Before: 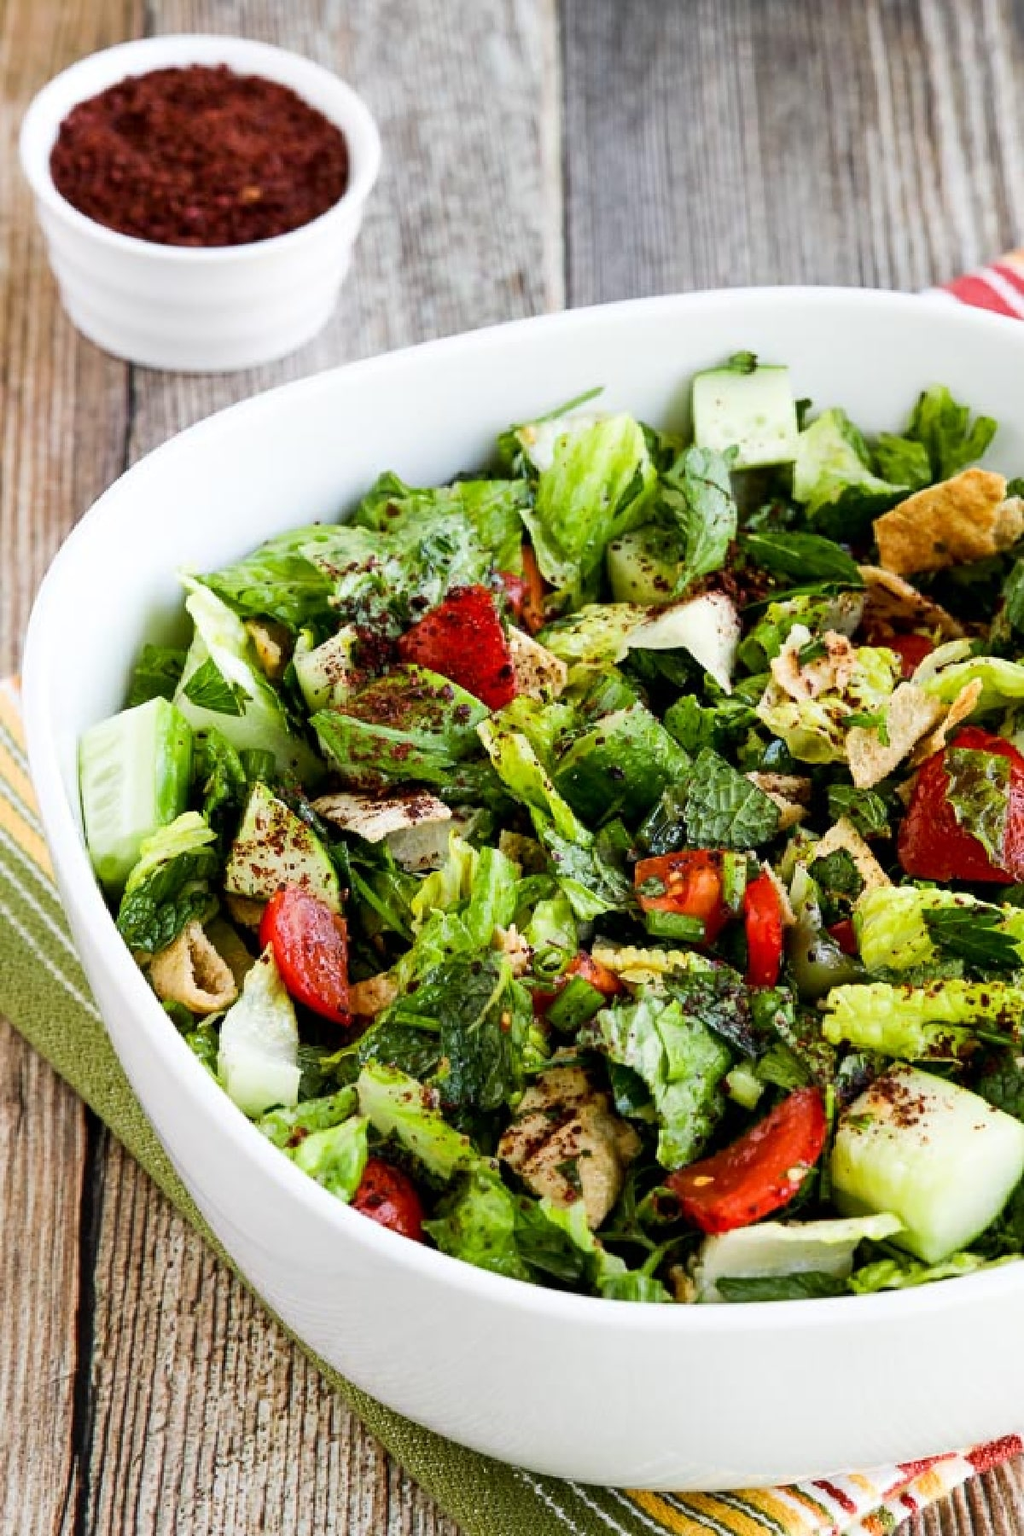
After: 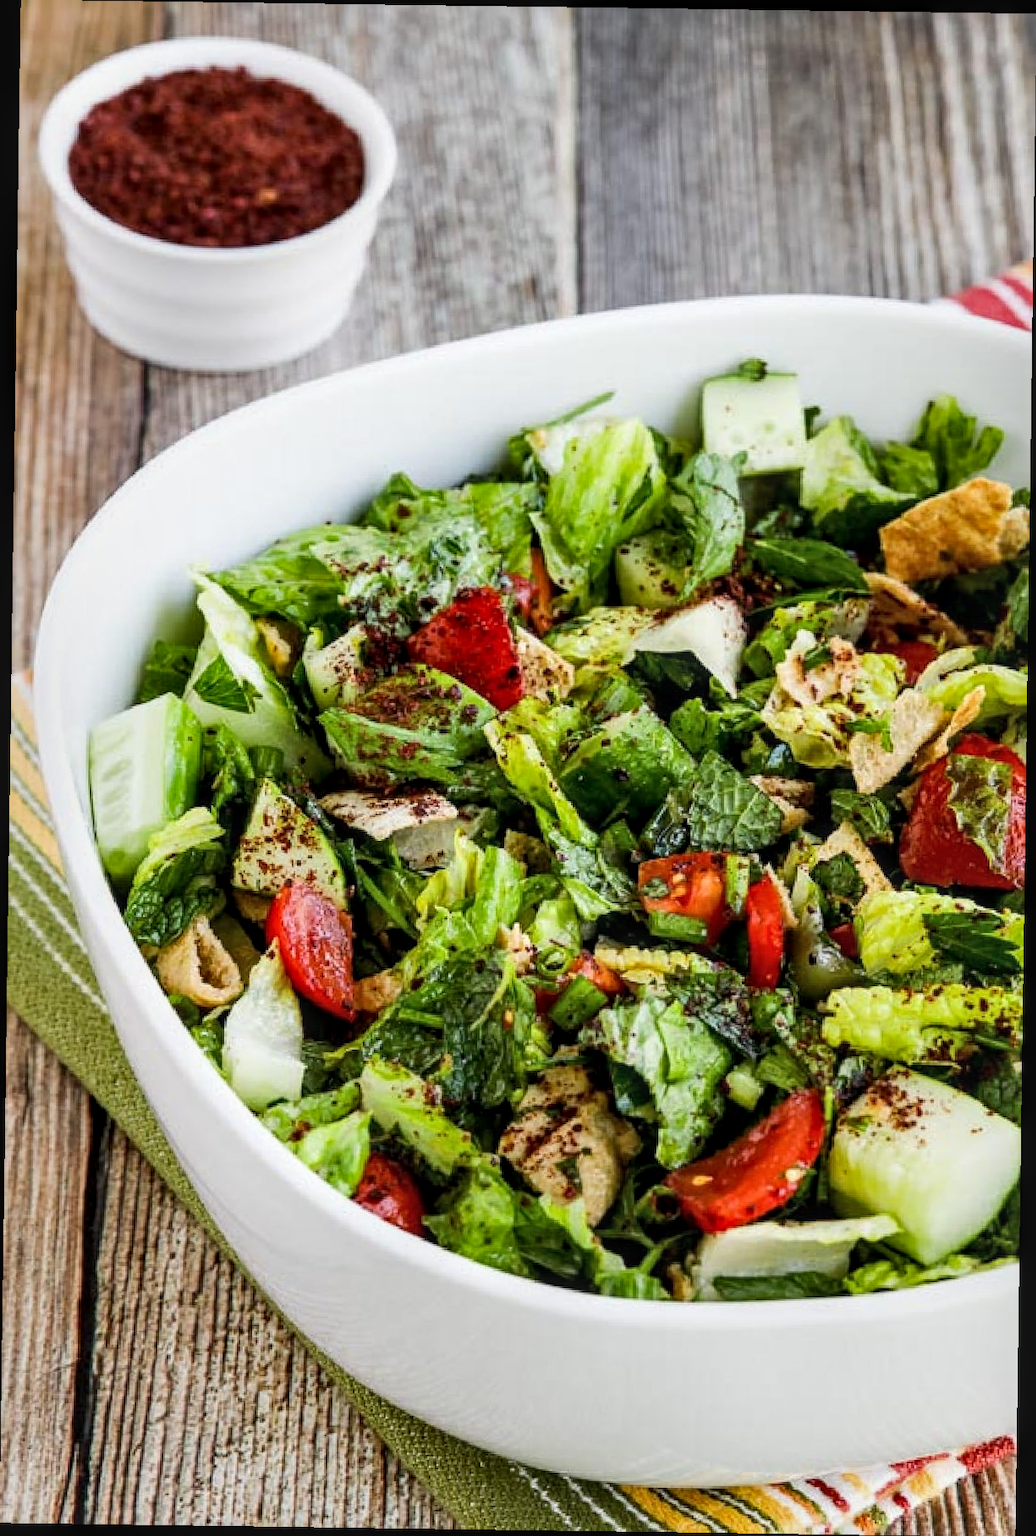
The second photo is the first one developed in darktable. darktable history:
local contrast: on, module defaults
exposure: exposure -0.021 EV, compensate highlight preservation false
rotate and perspective: rotation 0.8°, automatic cropping off
